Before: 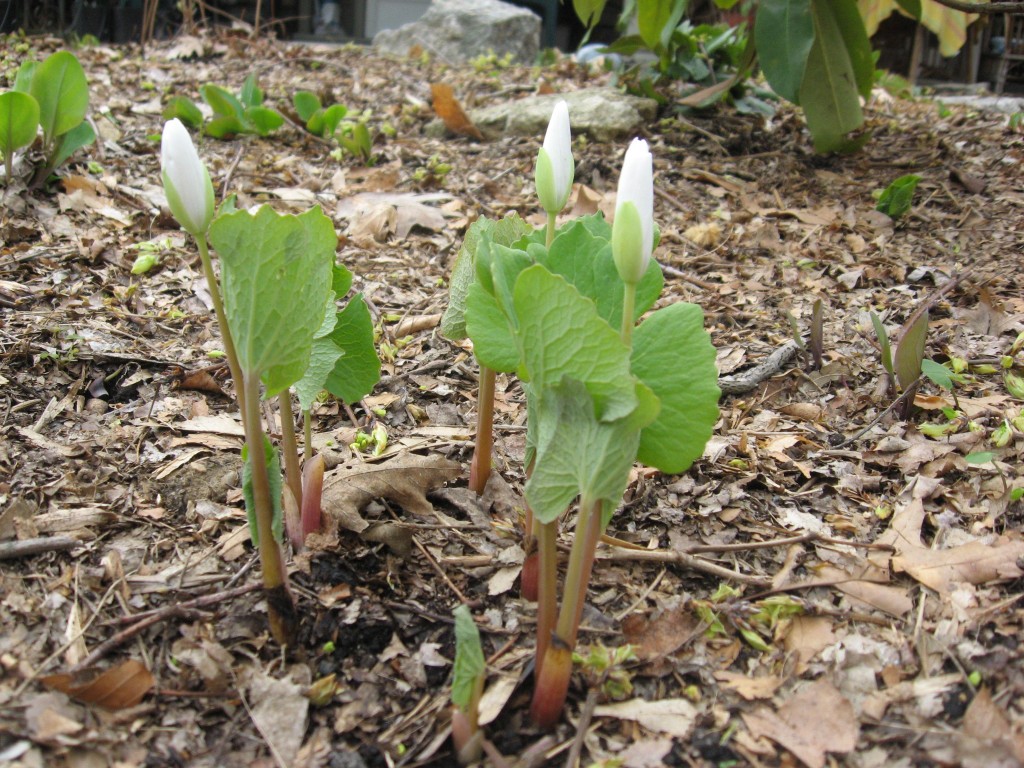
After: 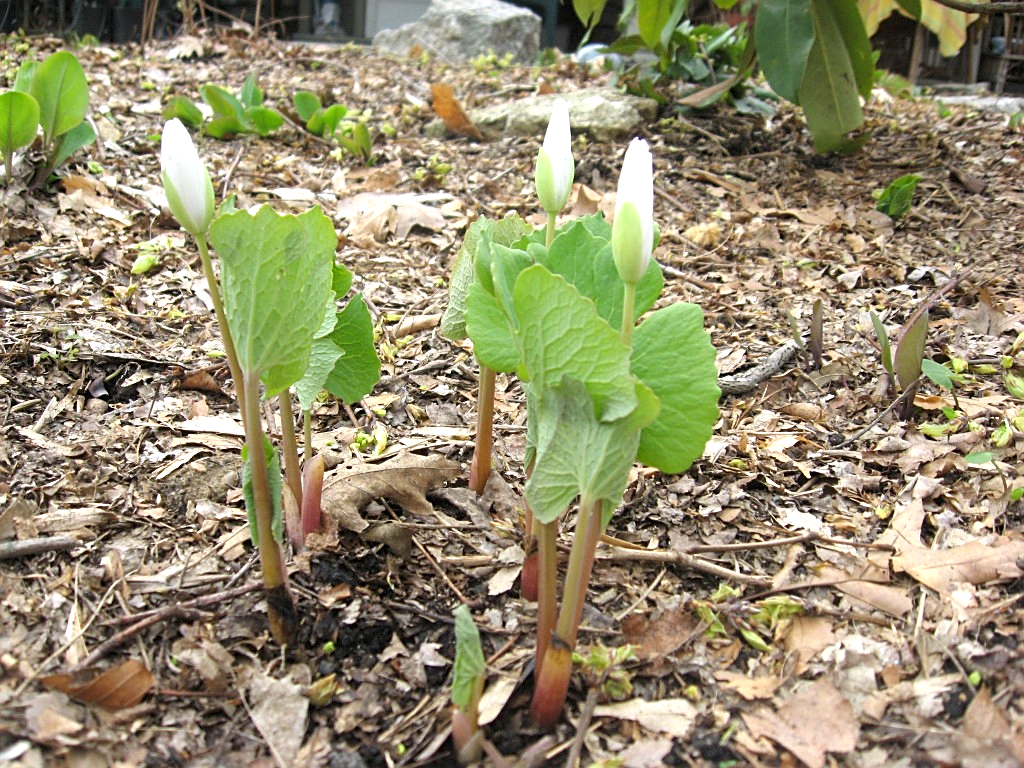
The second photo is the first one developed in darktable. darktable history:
sharpen: on, module defaults
exposure: black level correction 0.001, exposure 0.5 EV, compensate exposure bias true, compensate highlight preservation false
